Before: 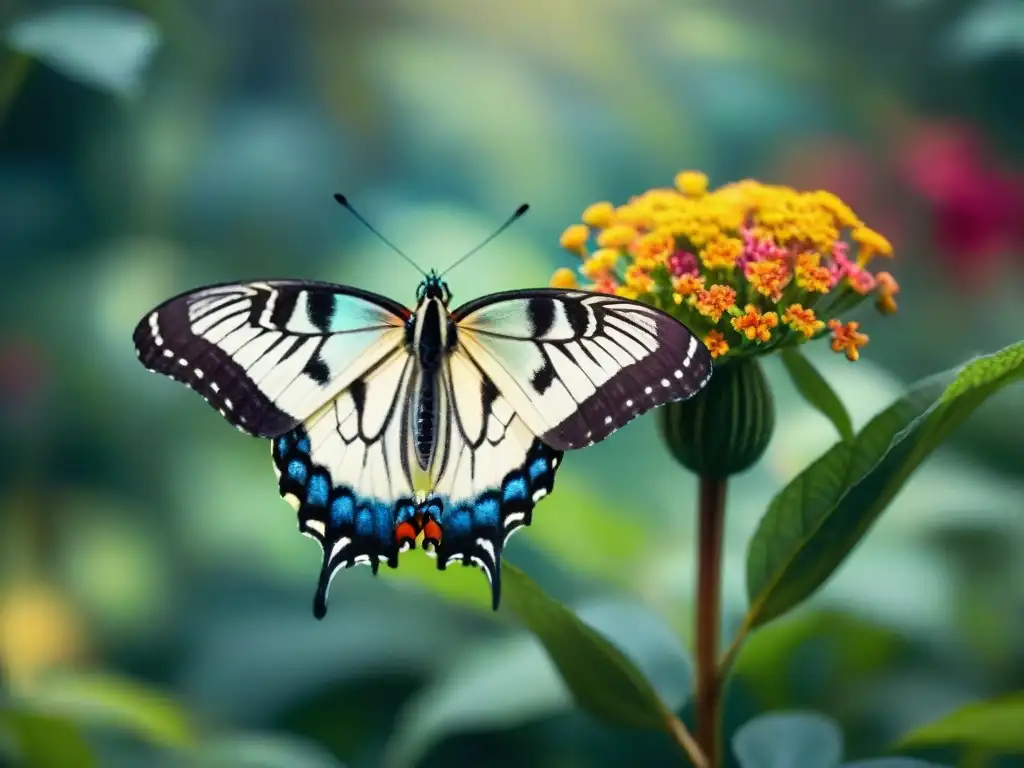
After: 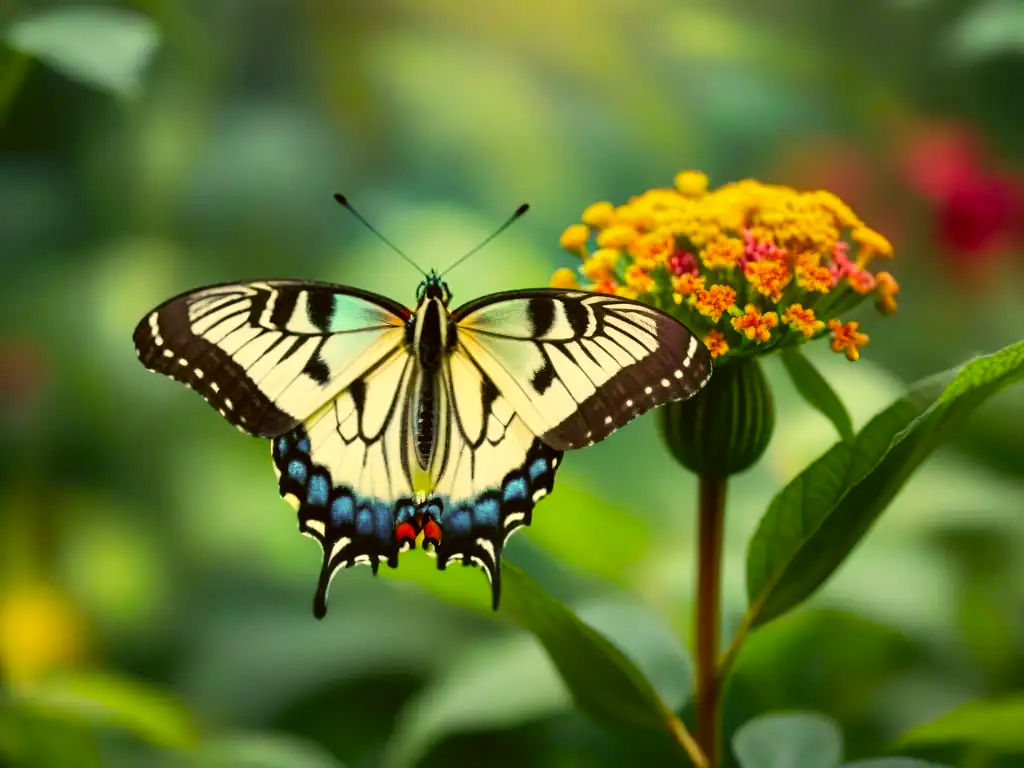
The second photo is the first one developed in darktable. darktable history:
contrast brightness saturation: saturation 0.122
shadows and highlights: low approximation 0.01, soften with gaussian
tone equalizer: edges refinement/feathering 500, mask exposure compensation -1.24 EV, preserve details no
color correction: highlights a* 0.168, highlights b* 29.06, shadows a* -0.323, shadows b* 21.25
